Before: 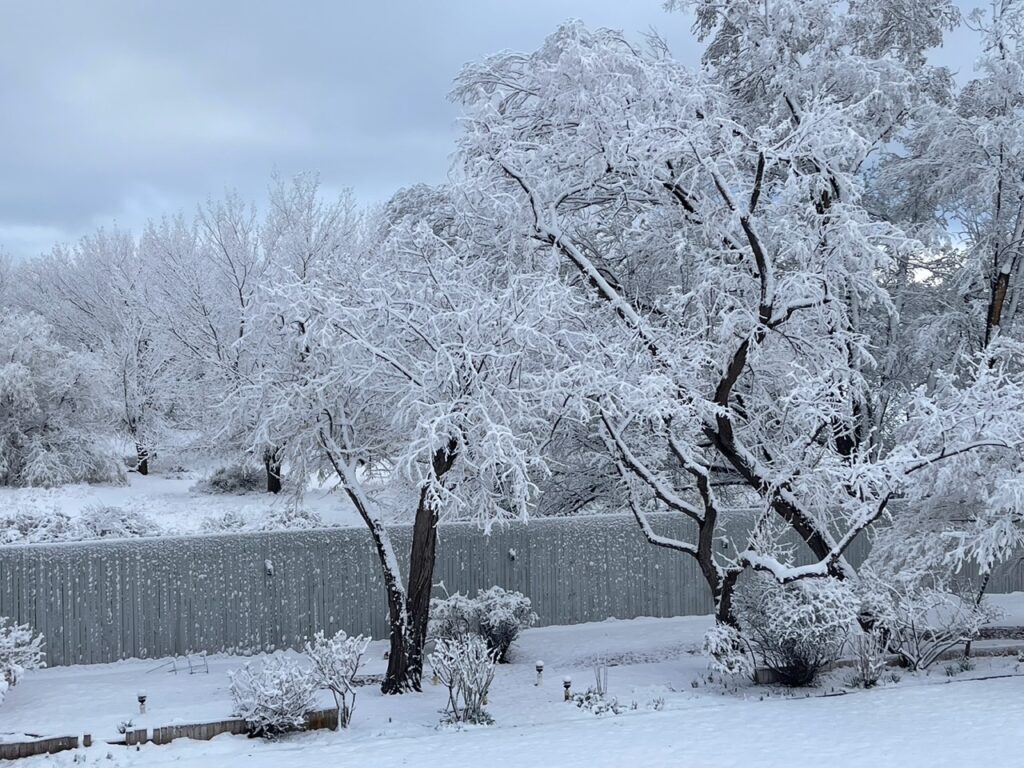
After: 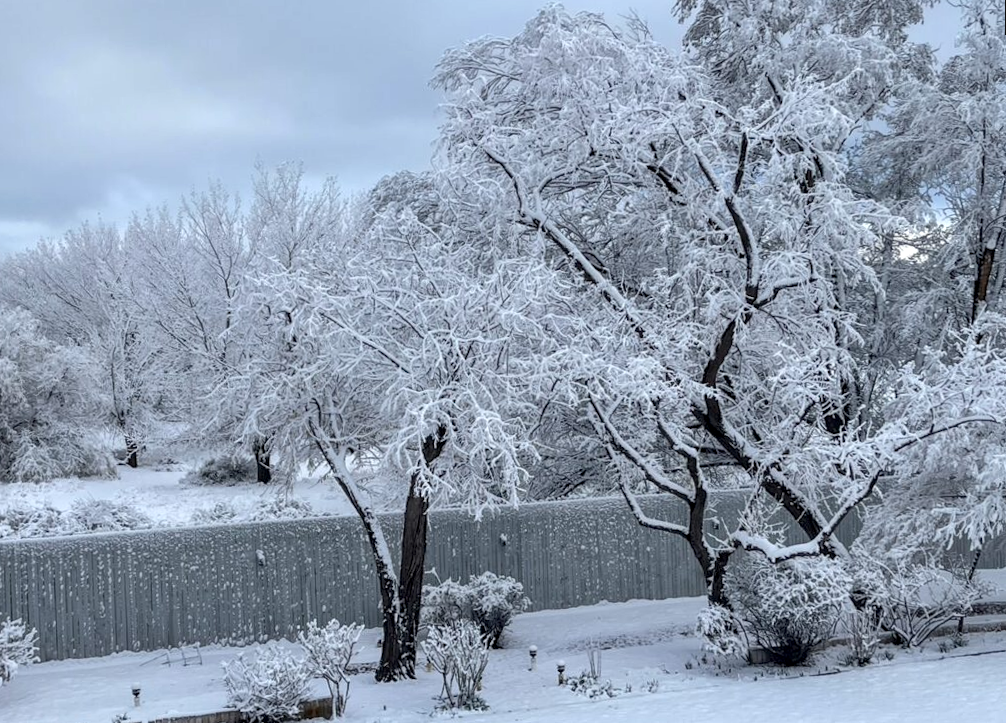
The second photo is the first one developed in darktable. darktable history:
crop: left 1.964%, top 3.251%, right 1.122%, bottom 4.933%
contrast equalizer: y [[0.518, 0.517, 0.501, 0.5, 0.5, 0.5], [0.5 ×6], [0.5 ×6], [0 ×6], [0 ×6]]
local contrast: on, module defaults
rotate and perspective: rotation -1.17°, automatic cropping off
